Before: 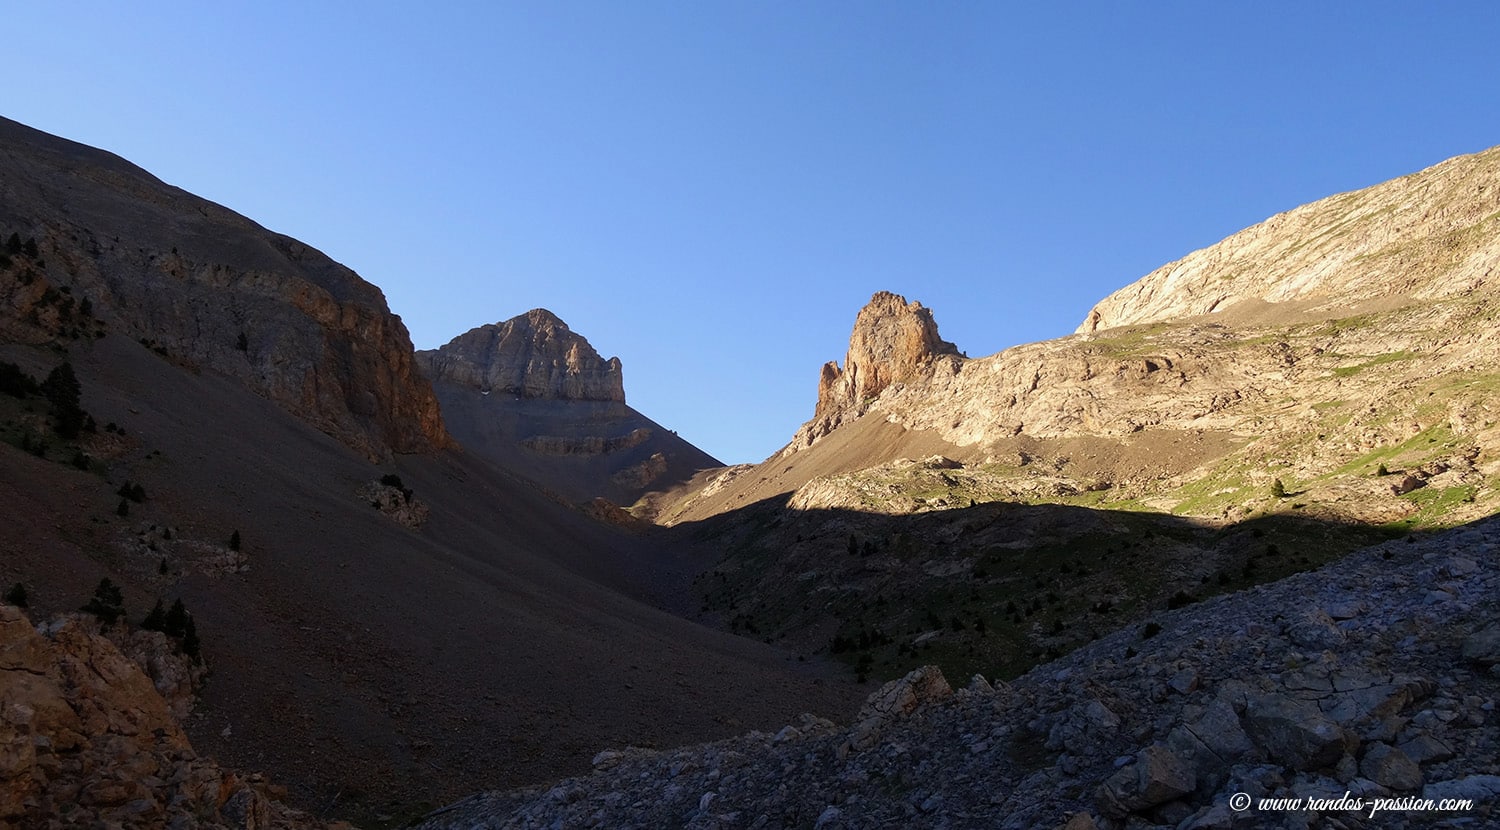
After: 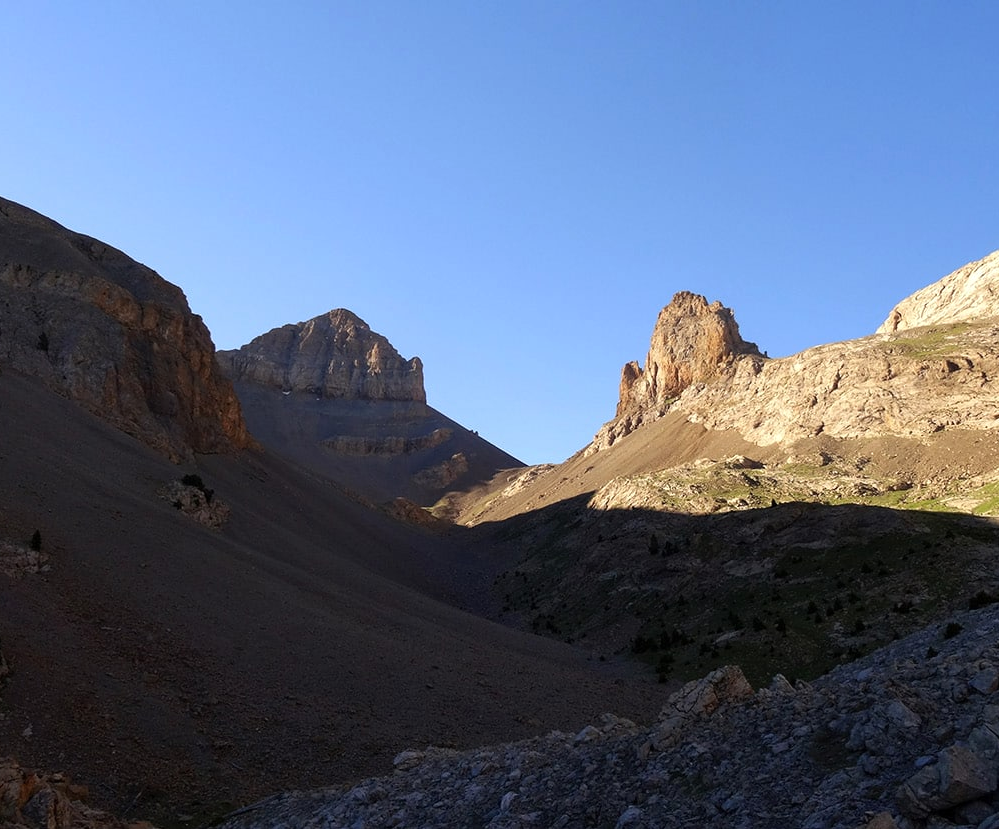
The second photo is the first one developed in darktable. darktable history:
crop and rotate: left 13.342%, right 19.991%
exposure: exposure 0.128 EV, compensate highlight preservation false
